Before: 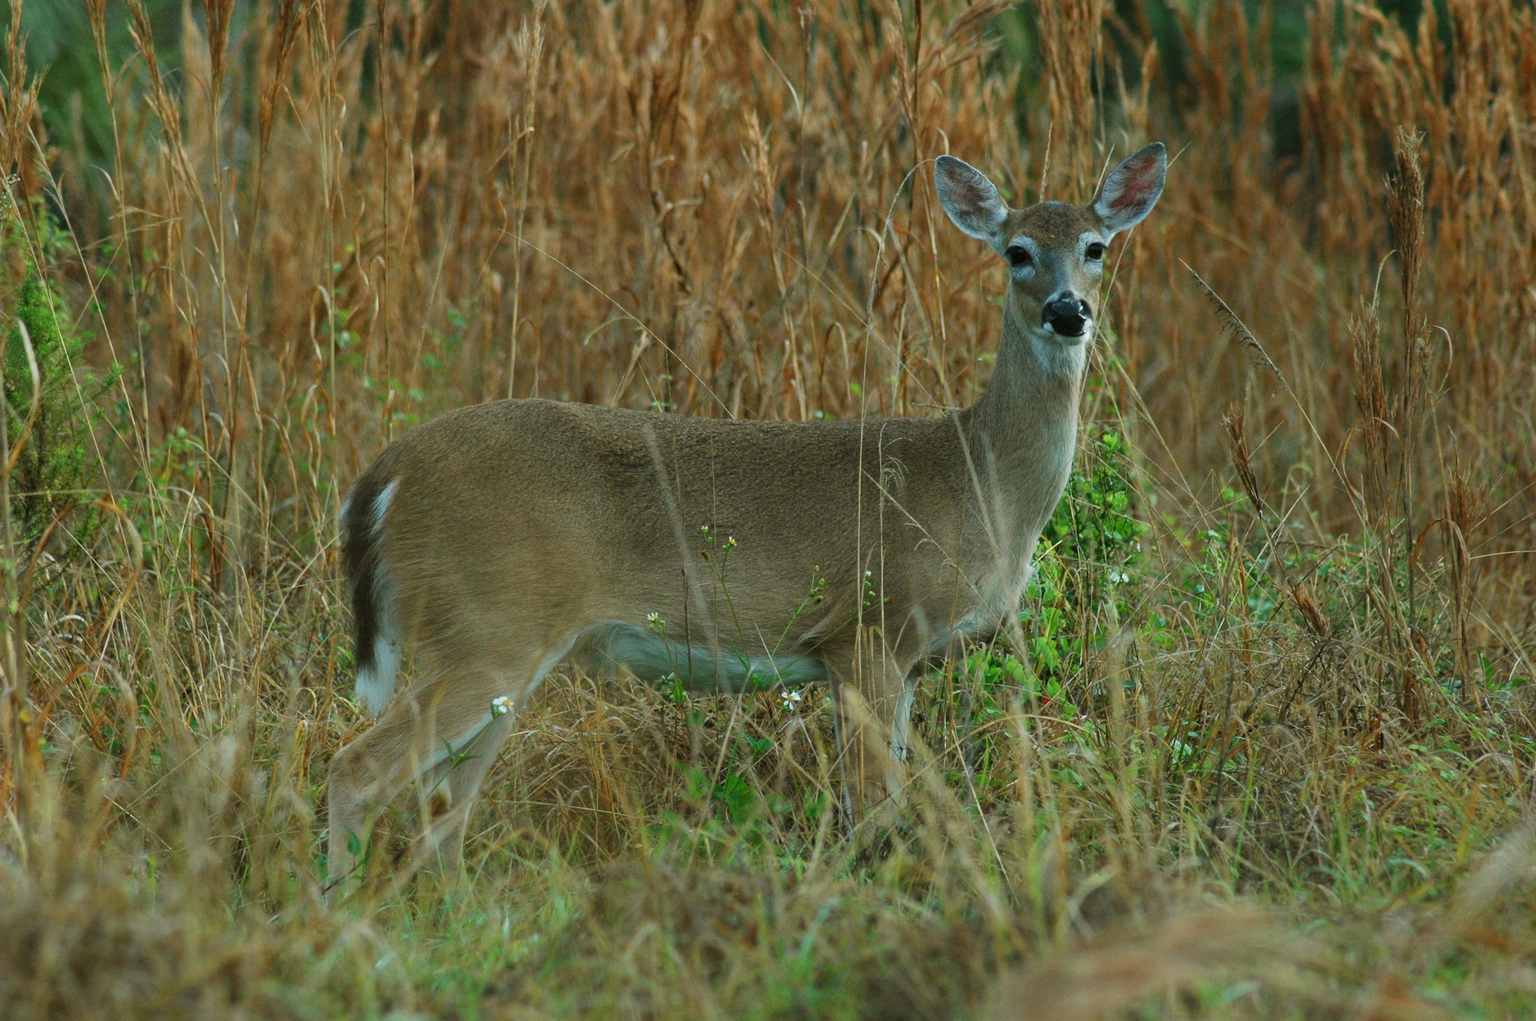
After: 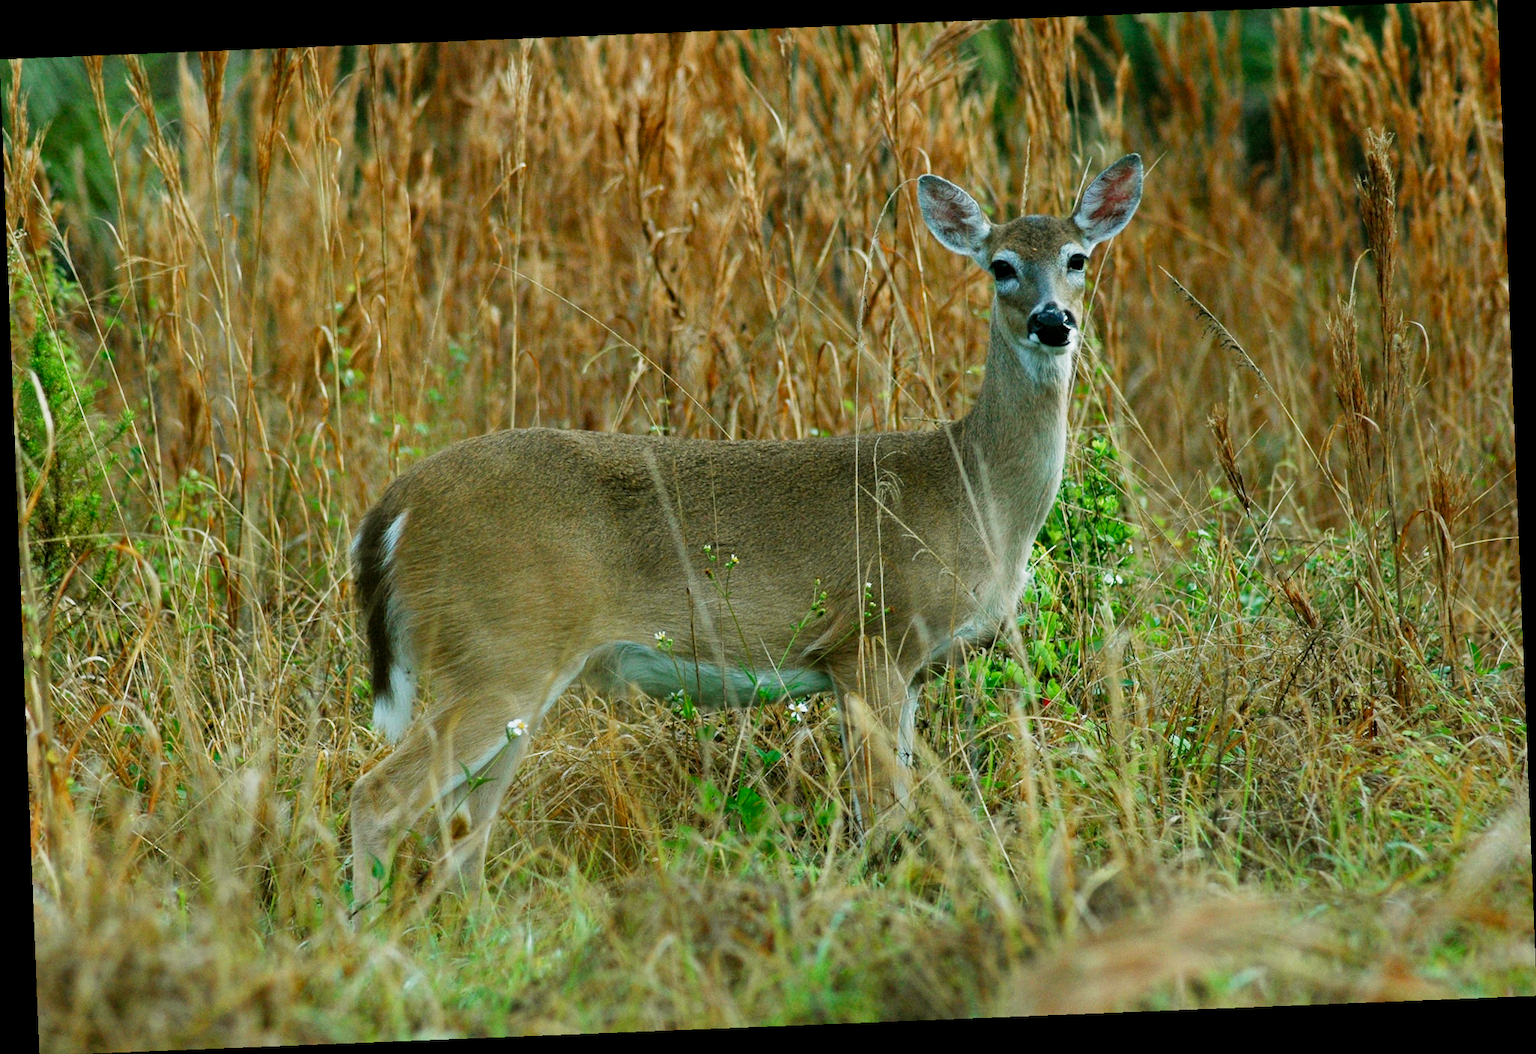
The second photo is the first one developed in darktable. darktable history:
filmic rgb: middle gray luminance 12.74%, black relative exposure -10.13 EV, white relative exposure 3.47 EV, threshold 6 EV, target black luminance 0%, hardness 5.74, latitude 44.69%, contrast 1.221, highlights saturation mix 5%, shadows ↔ highlights balance 26.78%, add noise in highlights 0, preserve chrominance no, color science v3 (2019), use custom middle-gray values true, iterations of high-quality reconstruction 0, contrast in highlights soft, enable highlight reconstruction true
rotate and perspective: rotation -2.29°, automatic cropping off
